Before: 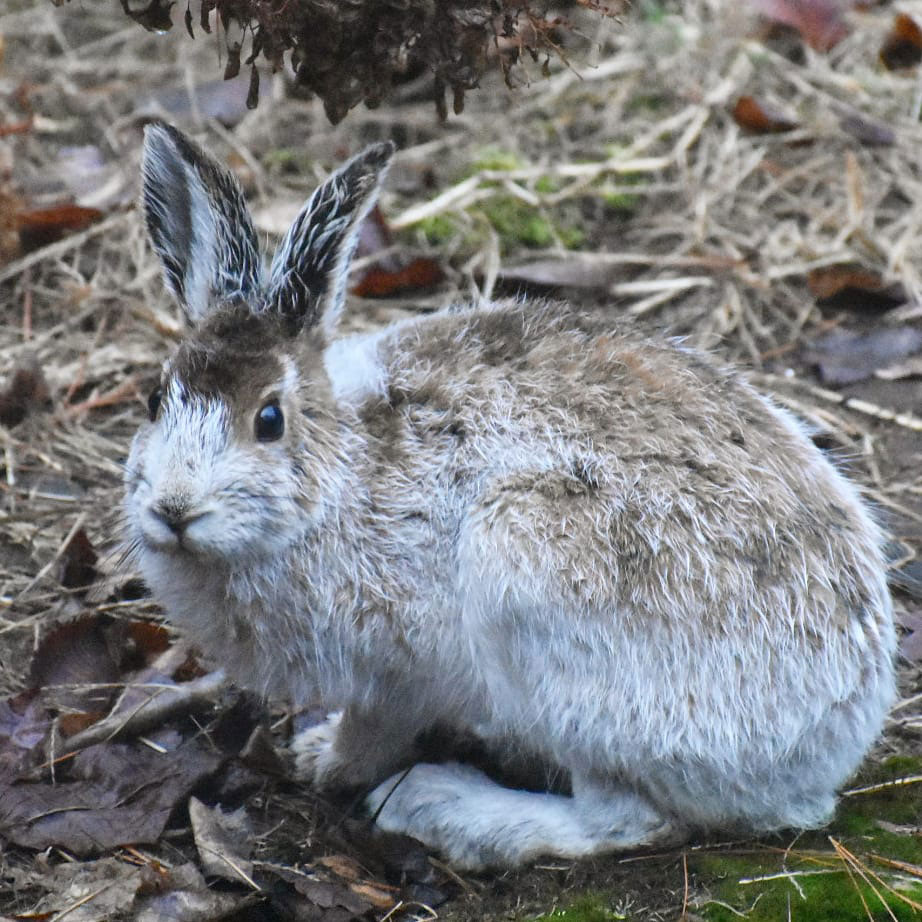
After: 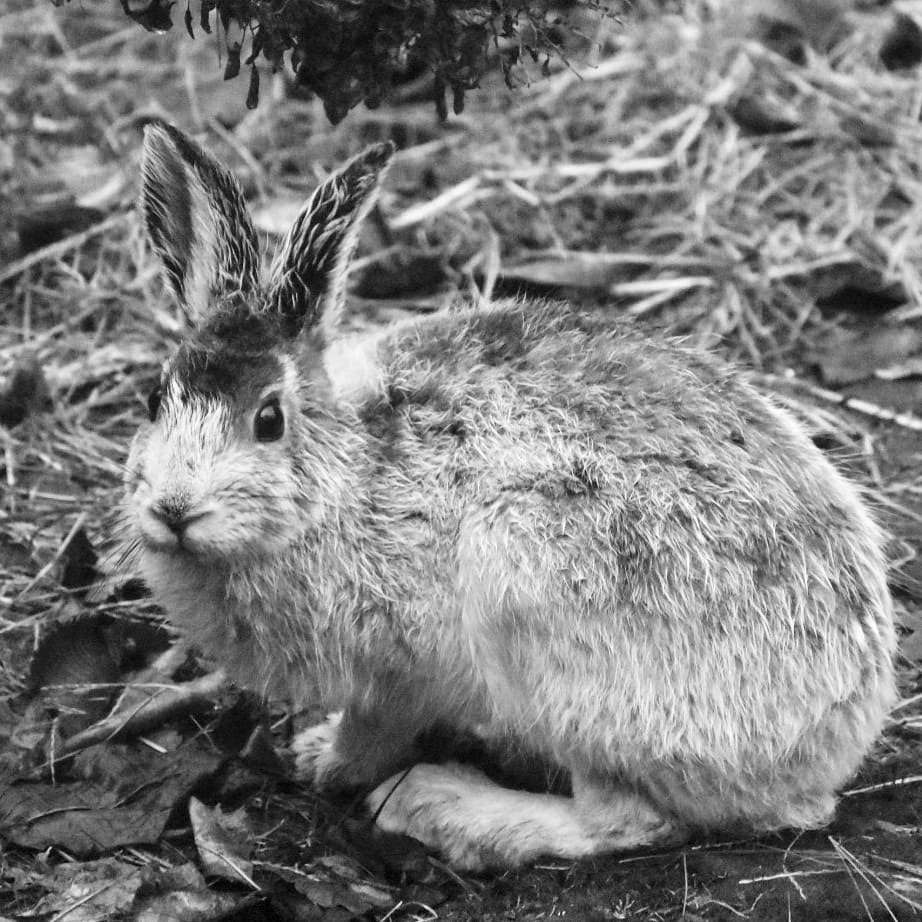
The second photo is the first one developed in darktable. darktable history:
monochrome: size 1
contrast brightness saturation: contrast 0.14
local contrast: highlights 100%, shadows 100%, detail 120%, midtone range 0.2
